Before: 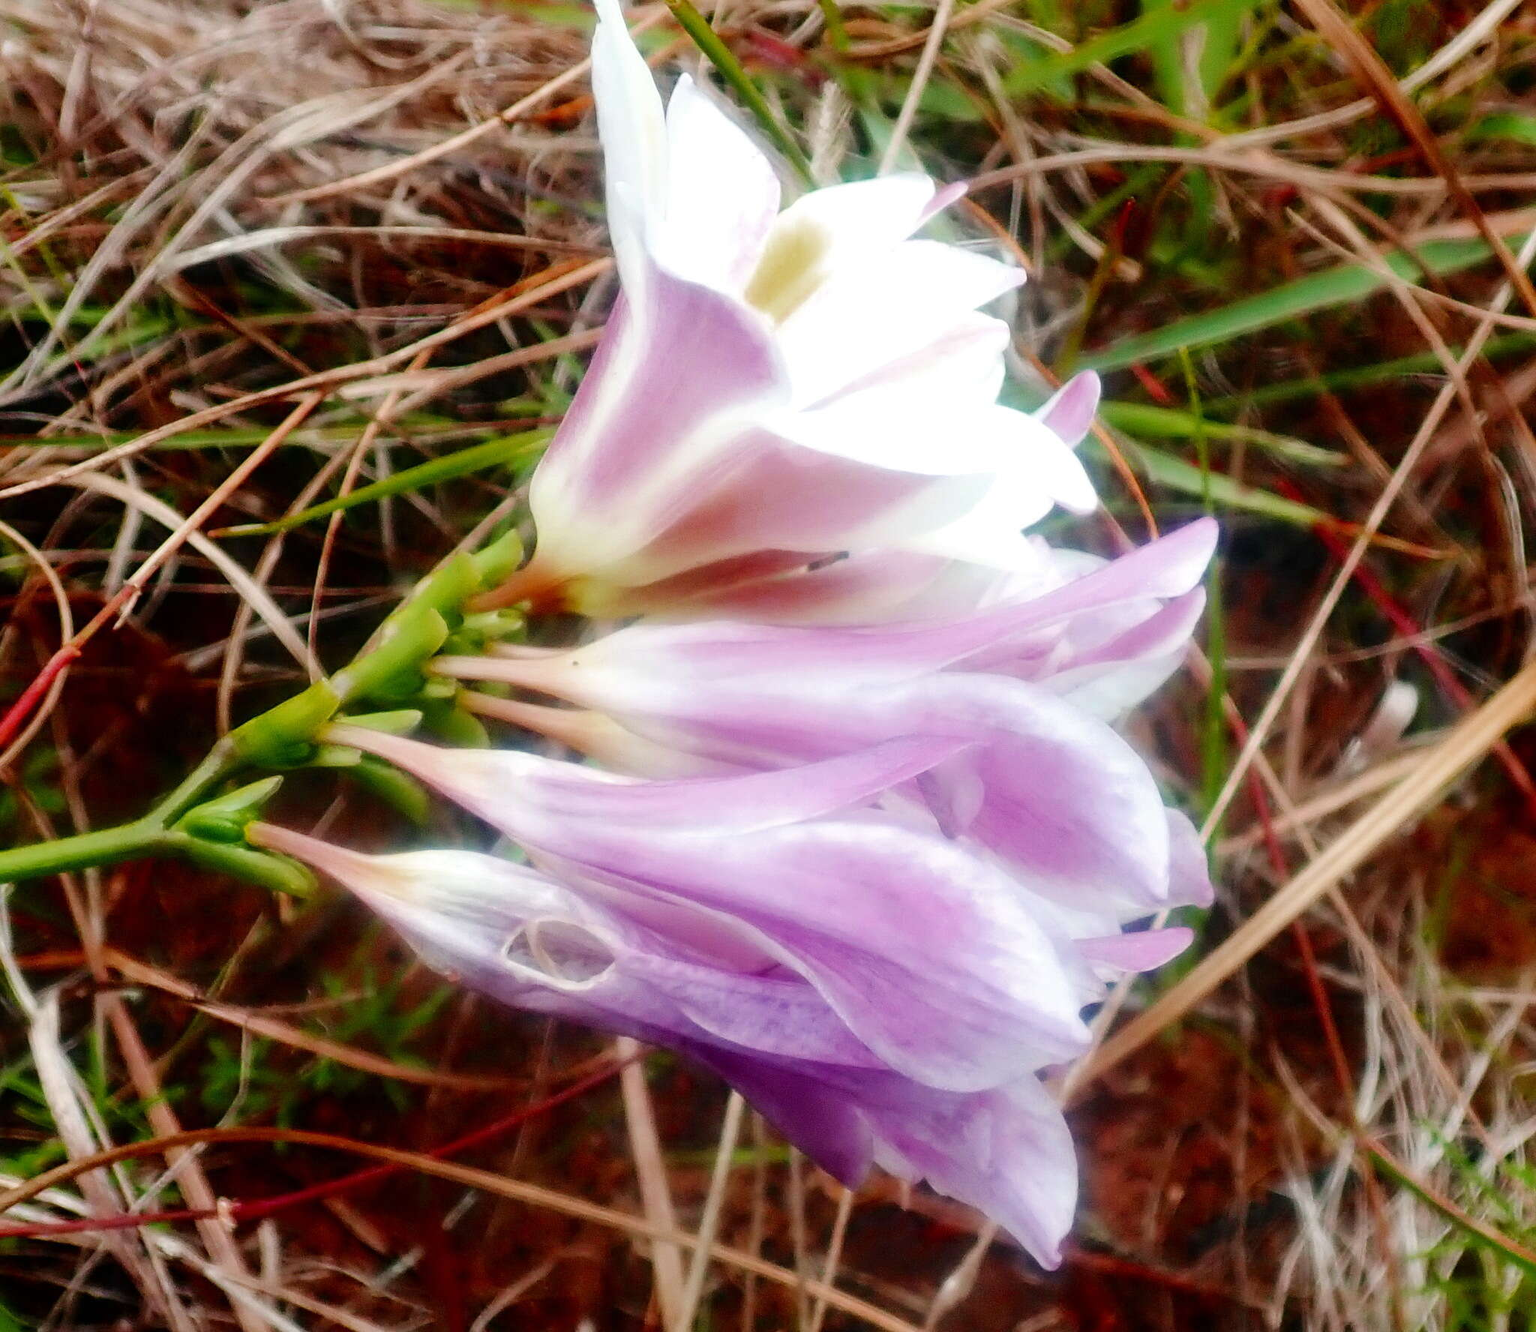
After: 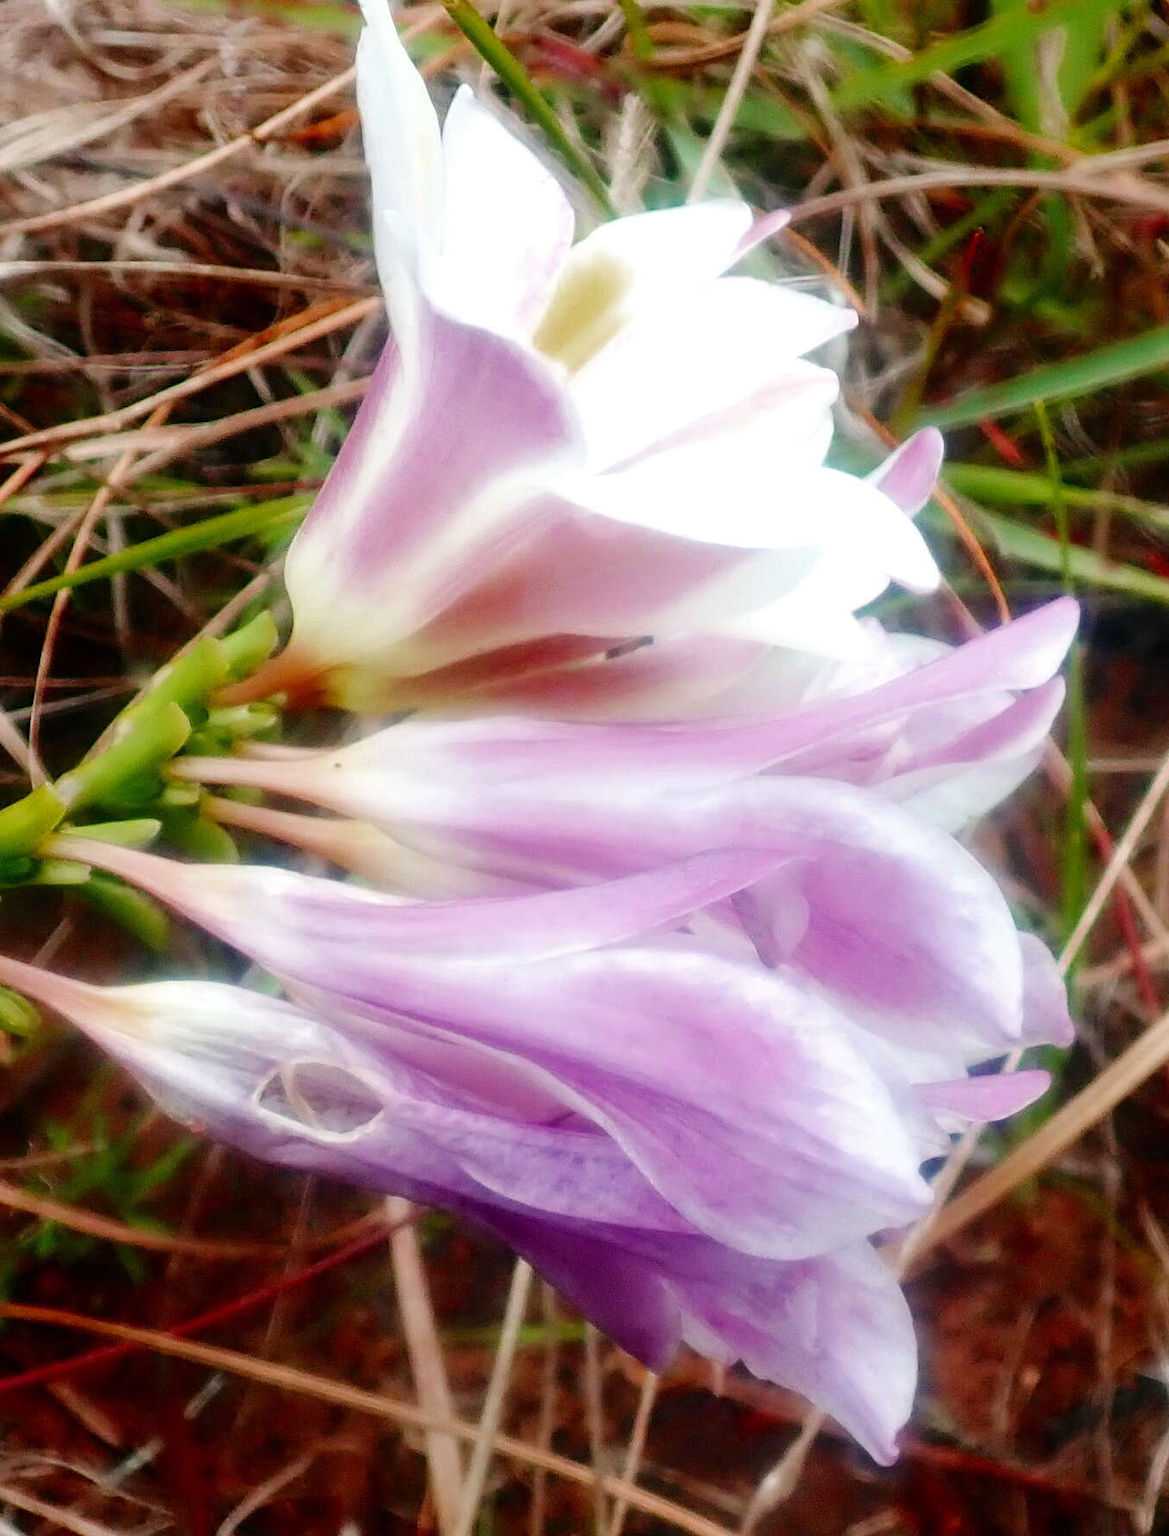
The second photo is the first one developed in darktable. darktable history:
crop and rotate: left 18.442%, right 15.508%
exposure: compensate highlight preservation false
